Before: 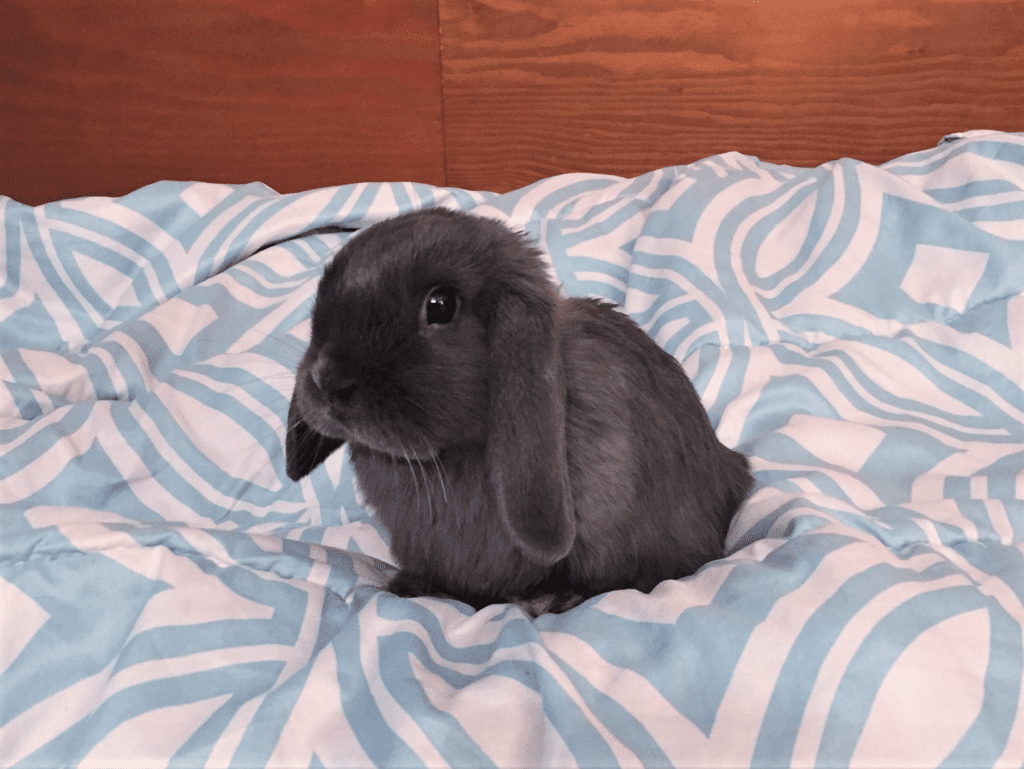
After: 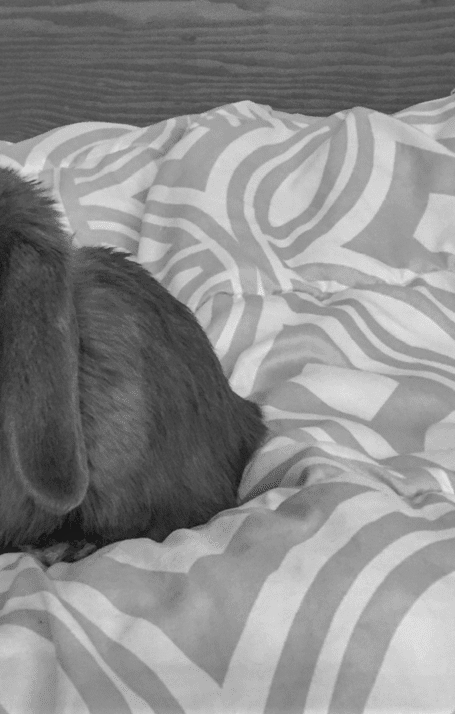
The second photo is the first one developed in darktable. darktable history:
crop: left 47.628%, top 6.643%, right 7.874%
local contrast: highlights 0%, shadows 0%, detail 133%
monochrome: a -35.87, b 49.73, size 1.7
shadows and highlights: on, module defaults
